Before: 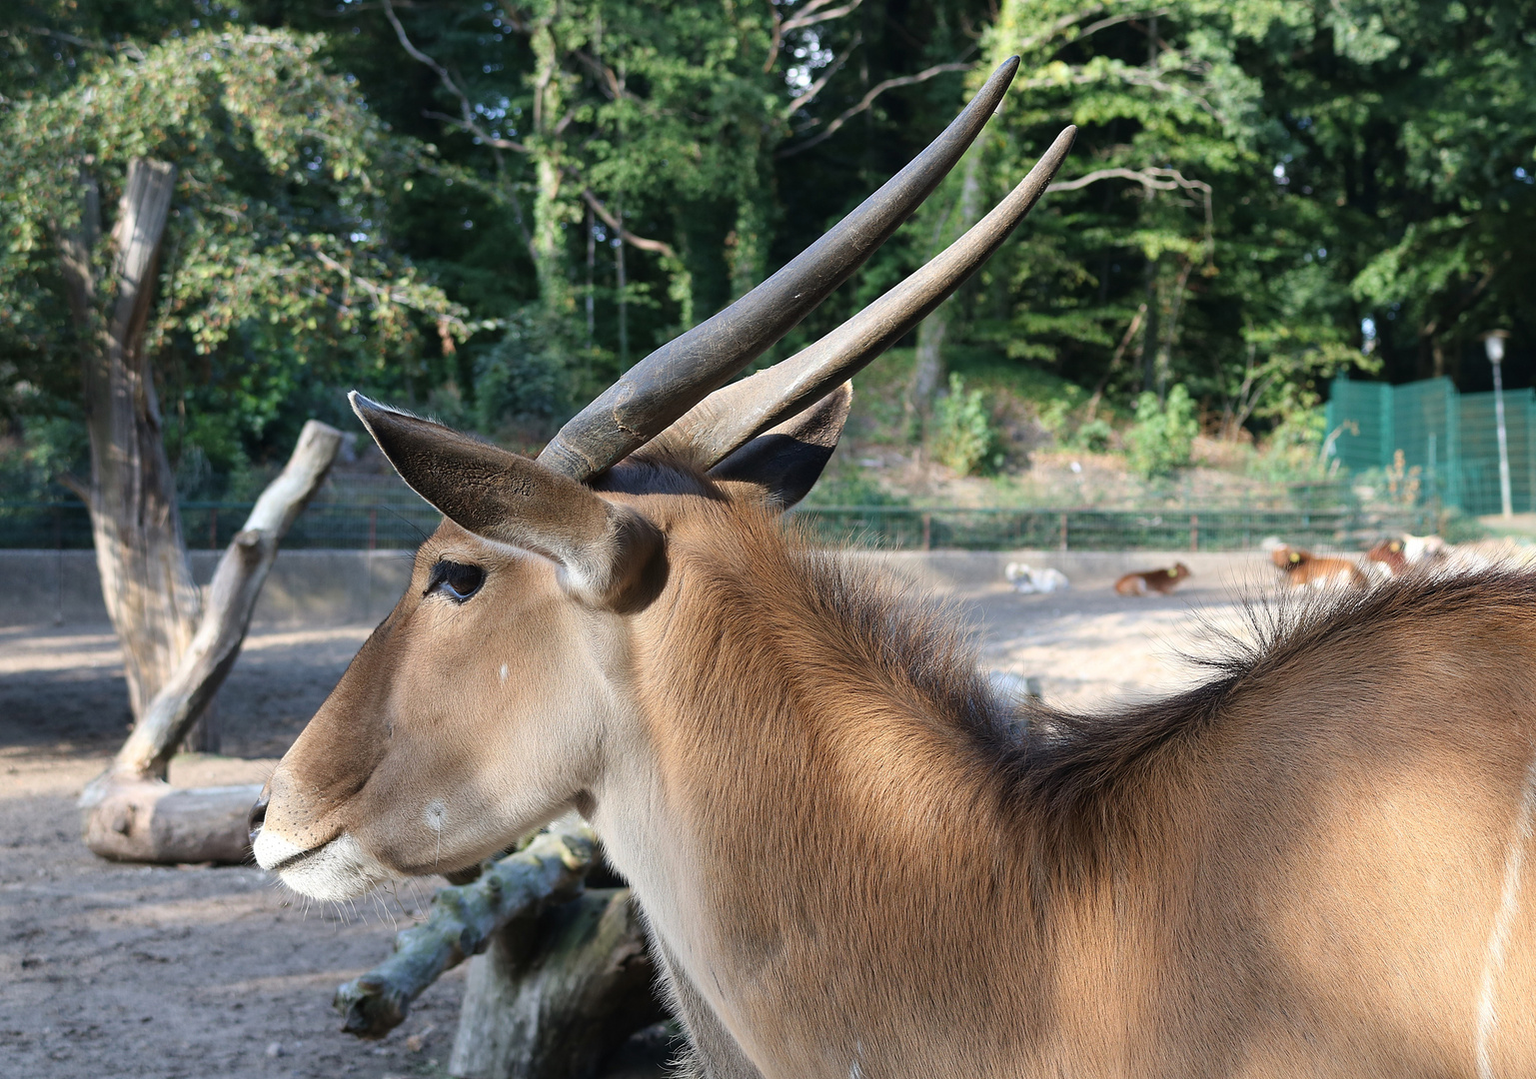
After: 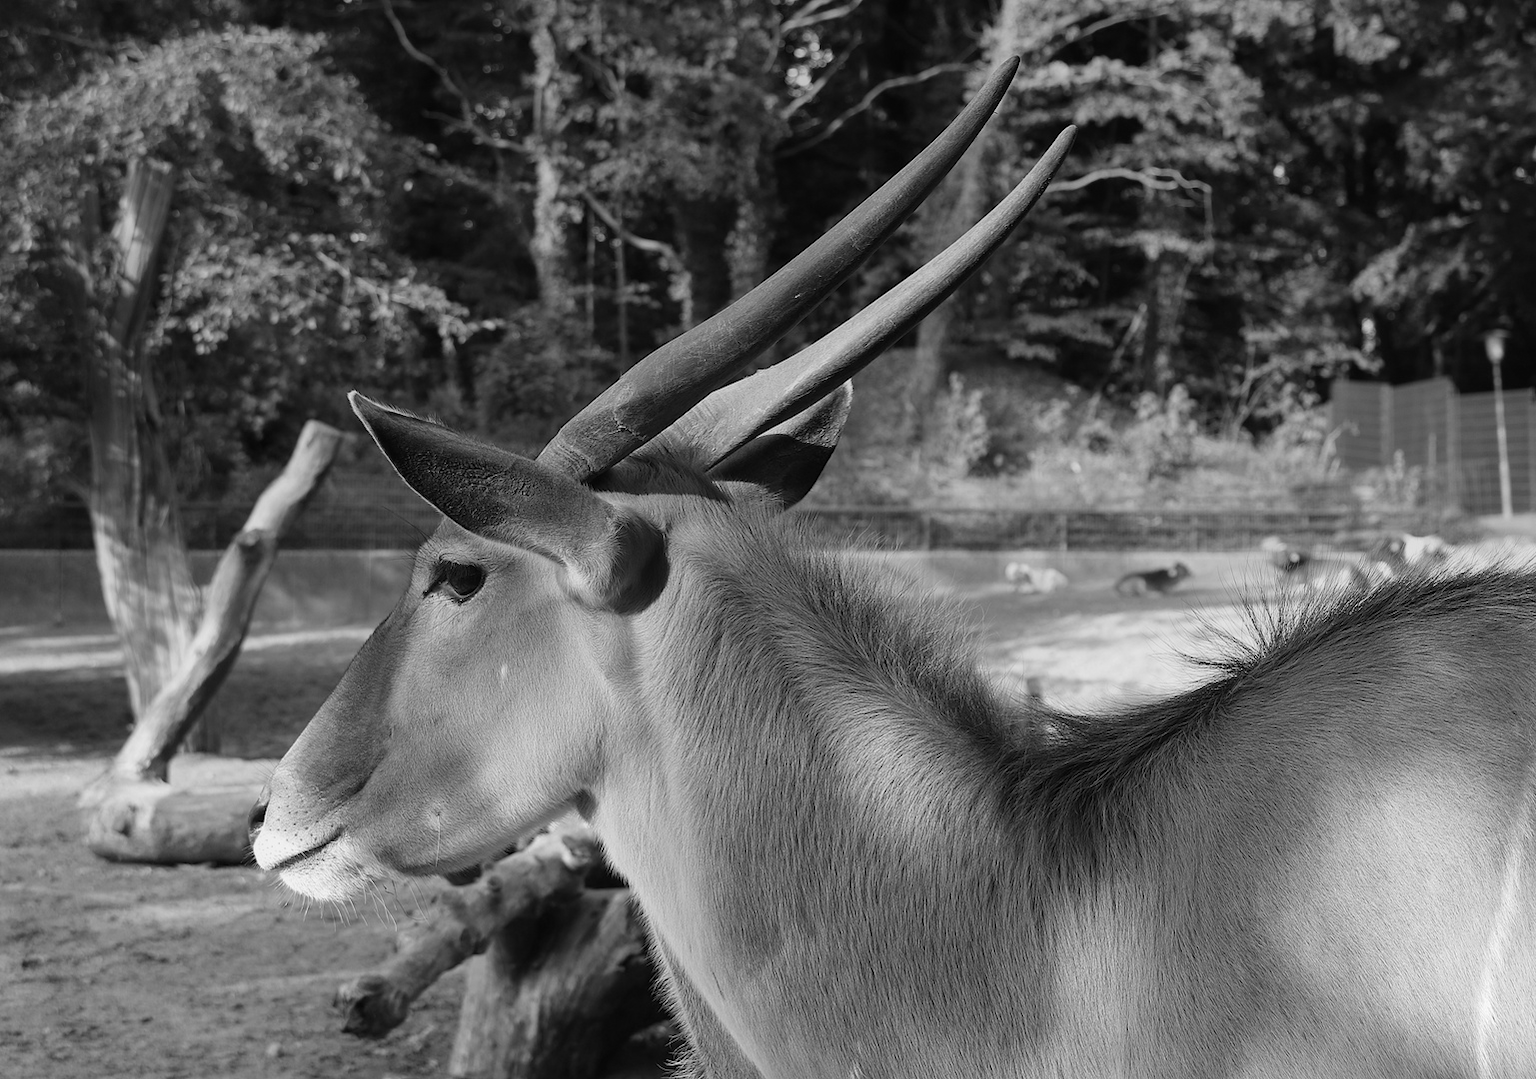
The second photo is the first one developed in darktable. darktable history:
monochrome: a 32, b 64, size 2.3
graduated density: hue 238.83°, saturation 50%
